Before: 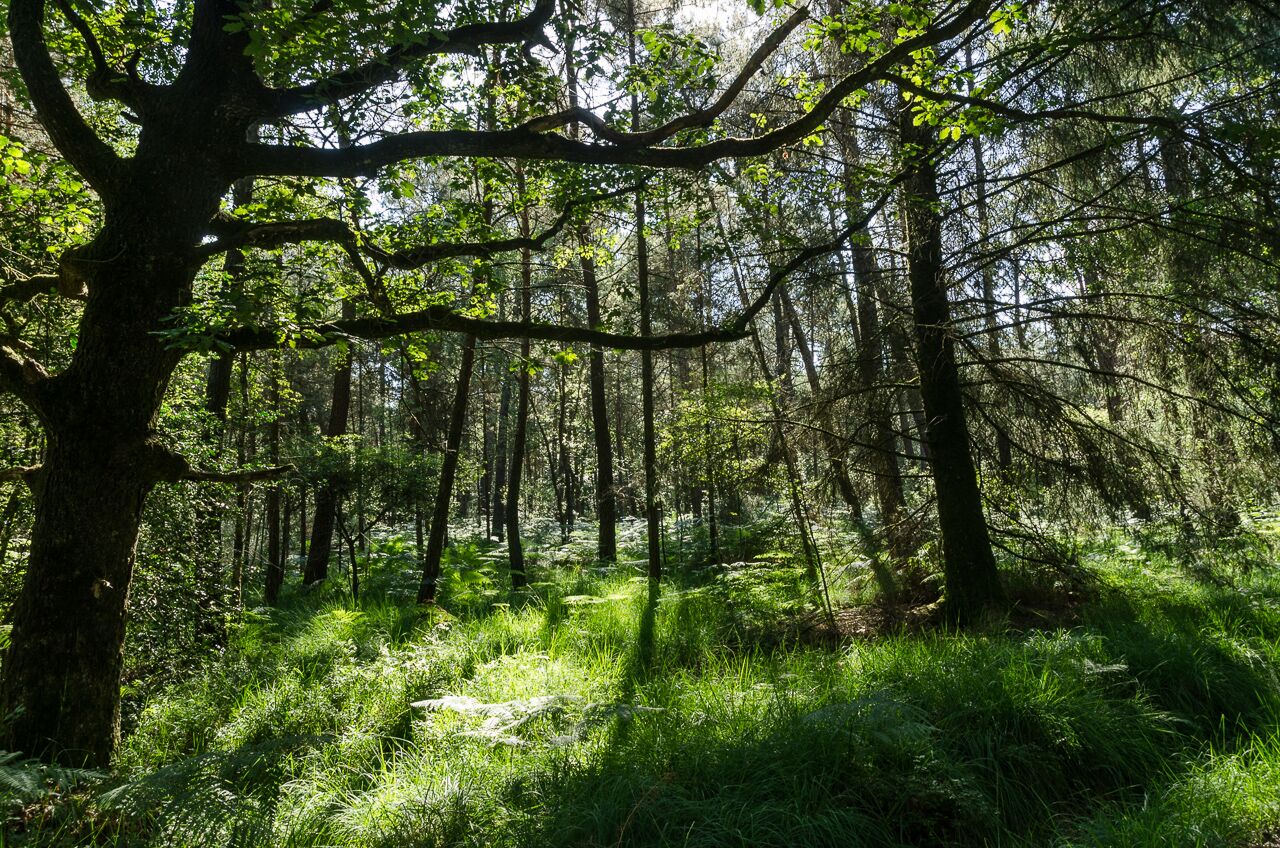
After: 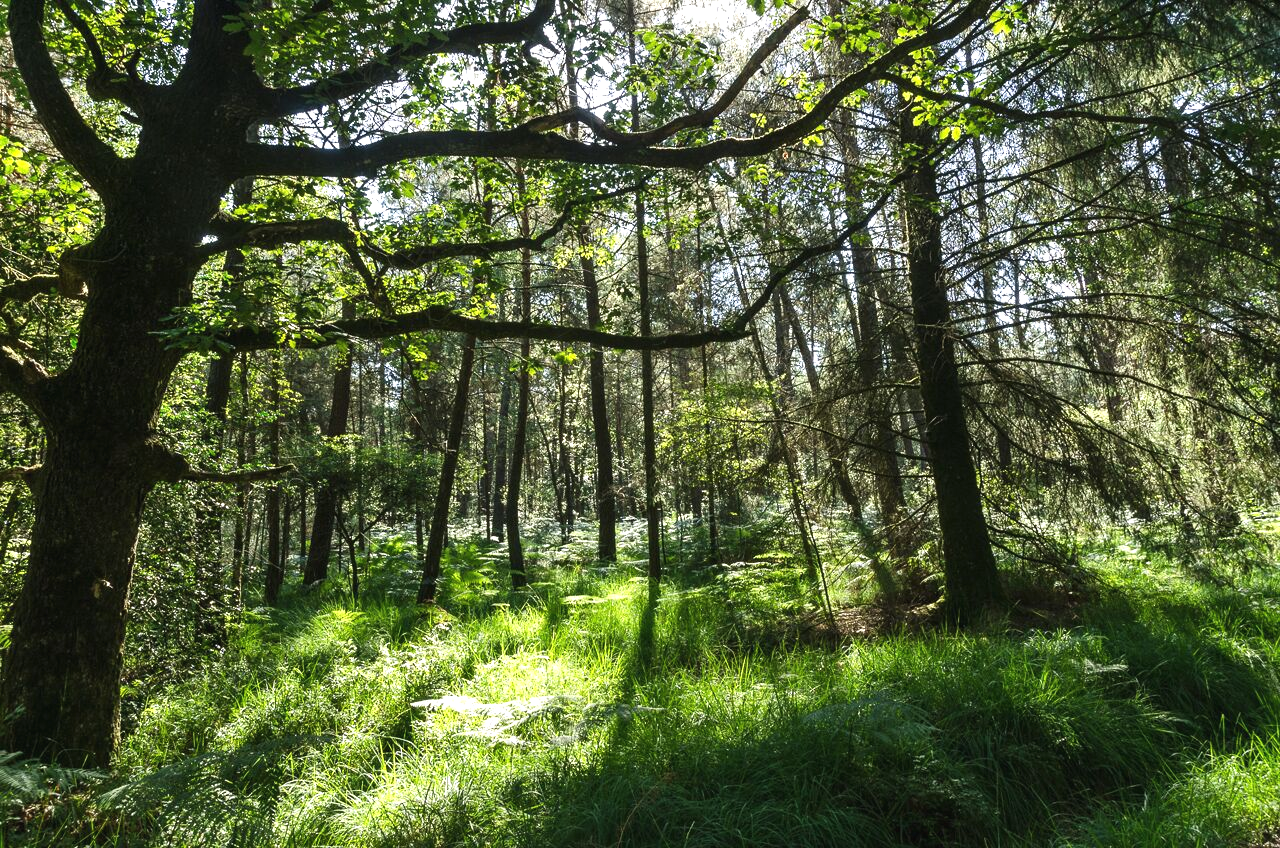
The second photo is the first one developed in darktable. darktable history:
exposure: black level correction -0.002, exposure 0.542 EV, compensate exposure bias true, compensate highlight preservation false
